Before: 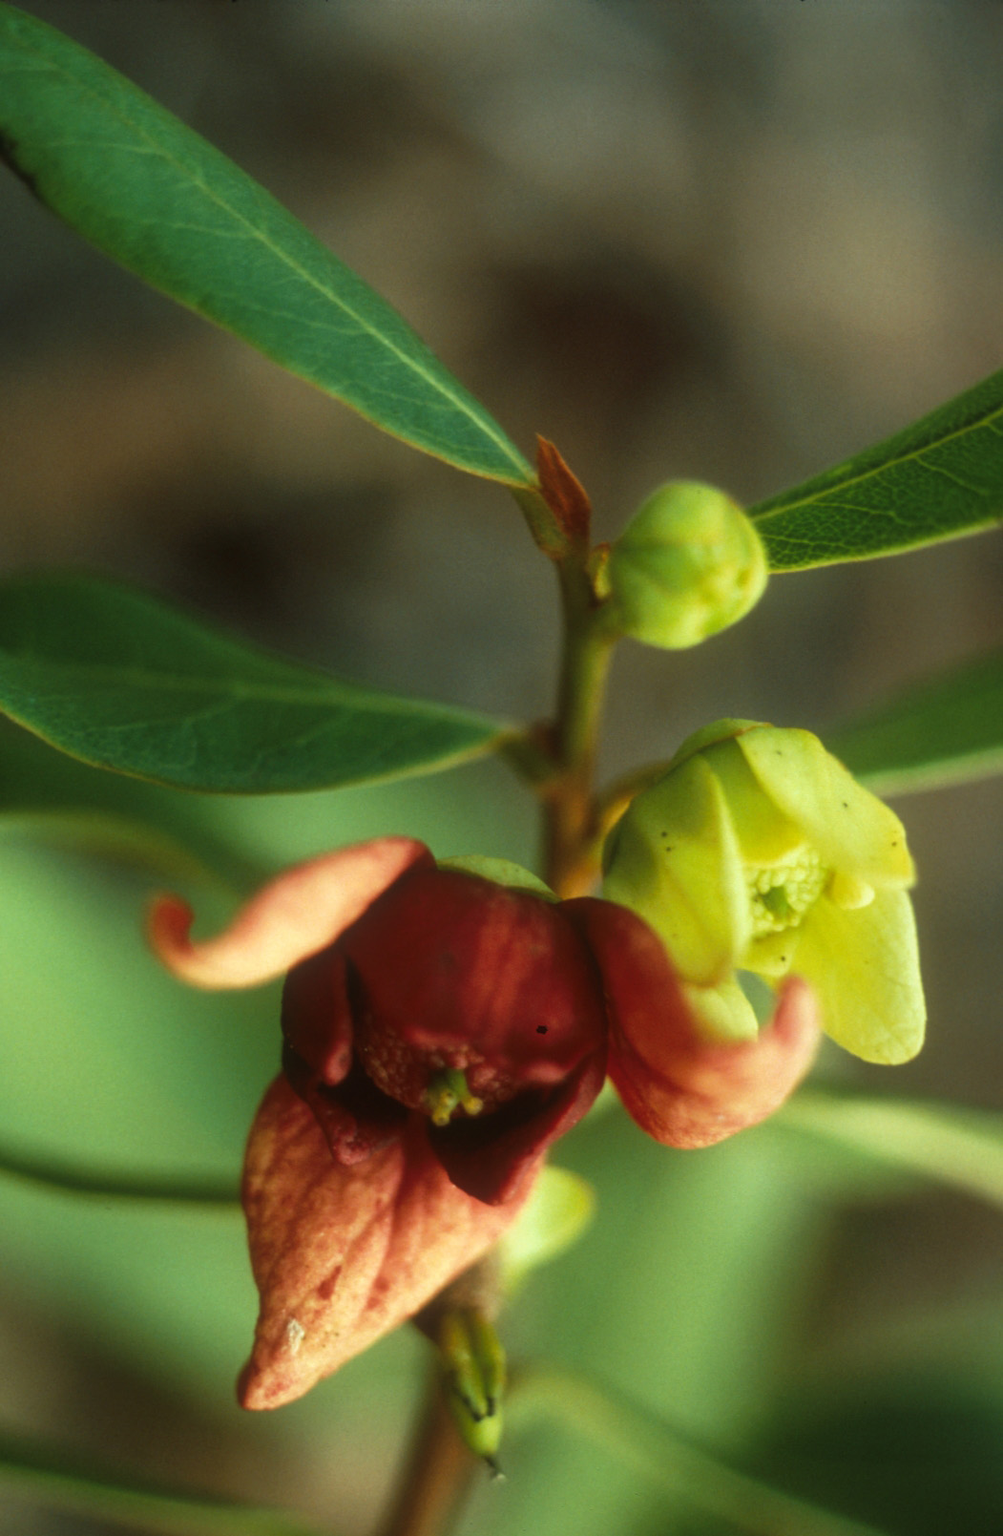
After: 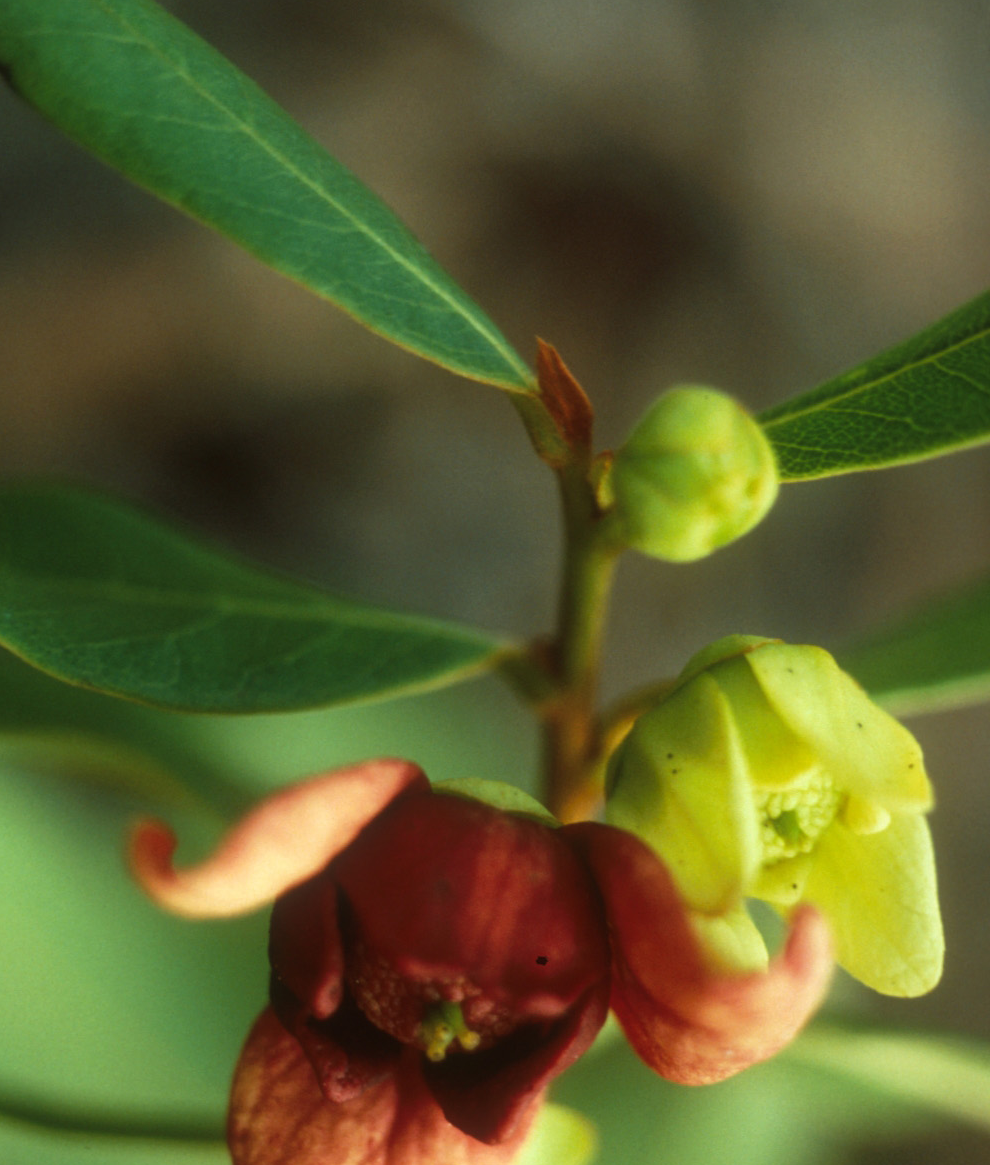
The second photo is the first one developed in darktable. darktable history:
crop: left 2.56%, top 7.338%, right 3.221%, bottom 20.205%
